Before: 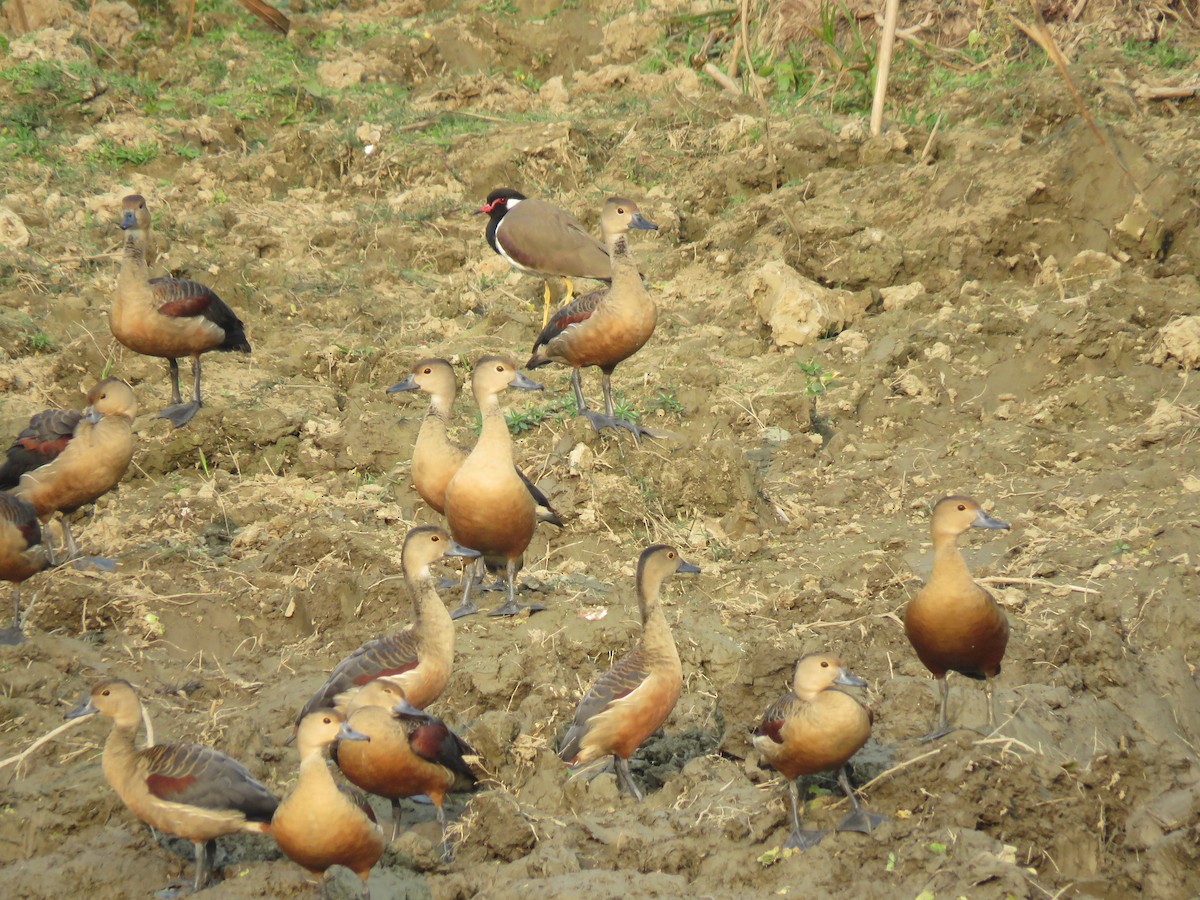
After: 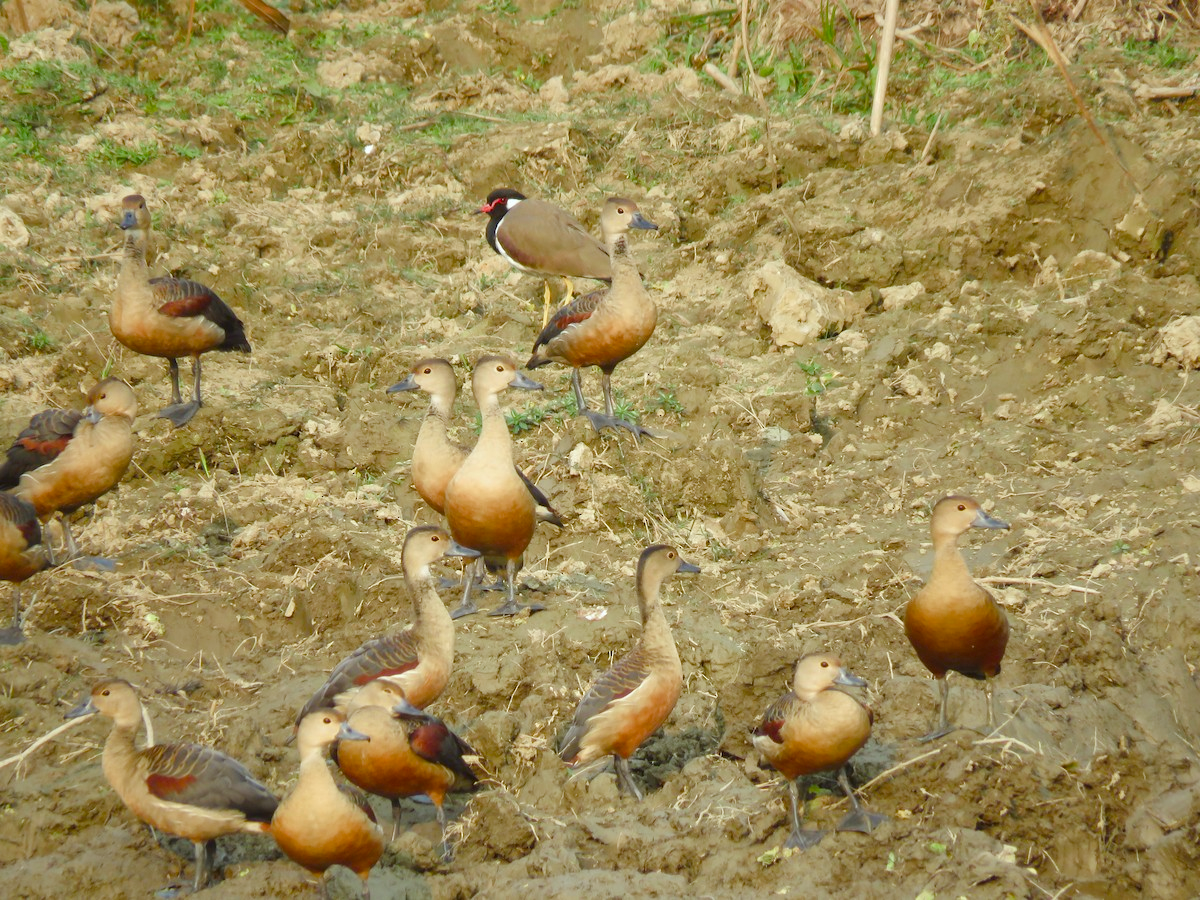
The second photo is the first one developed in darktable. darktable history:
exposure: compensate highlight preservation false
color correction: highlights a* -2.75, highlights b* -2.88, shadows a* 2.32, shadows b* 2.9
color balance rgb: perceptual saturation grading › global saturation 0.734%, perceptual saturation grading › highlights -17.909%, perceptual saturation grading › mid-tones 33.293%, perceptual saturation grading › shadows 50.511%
